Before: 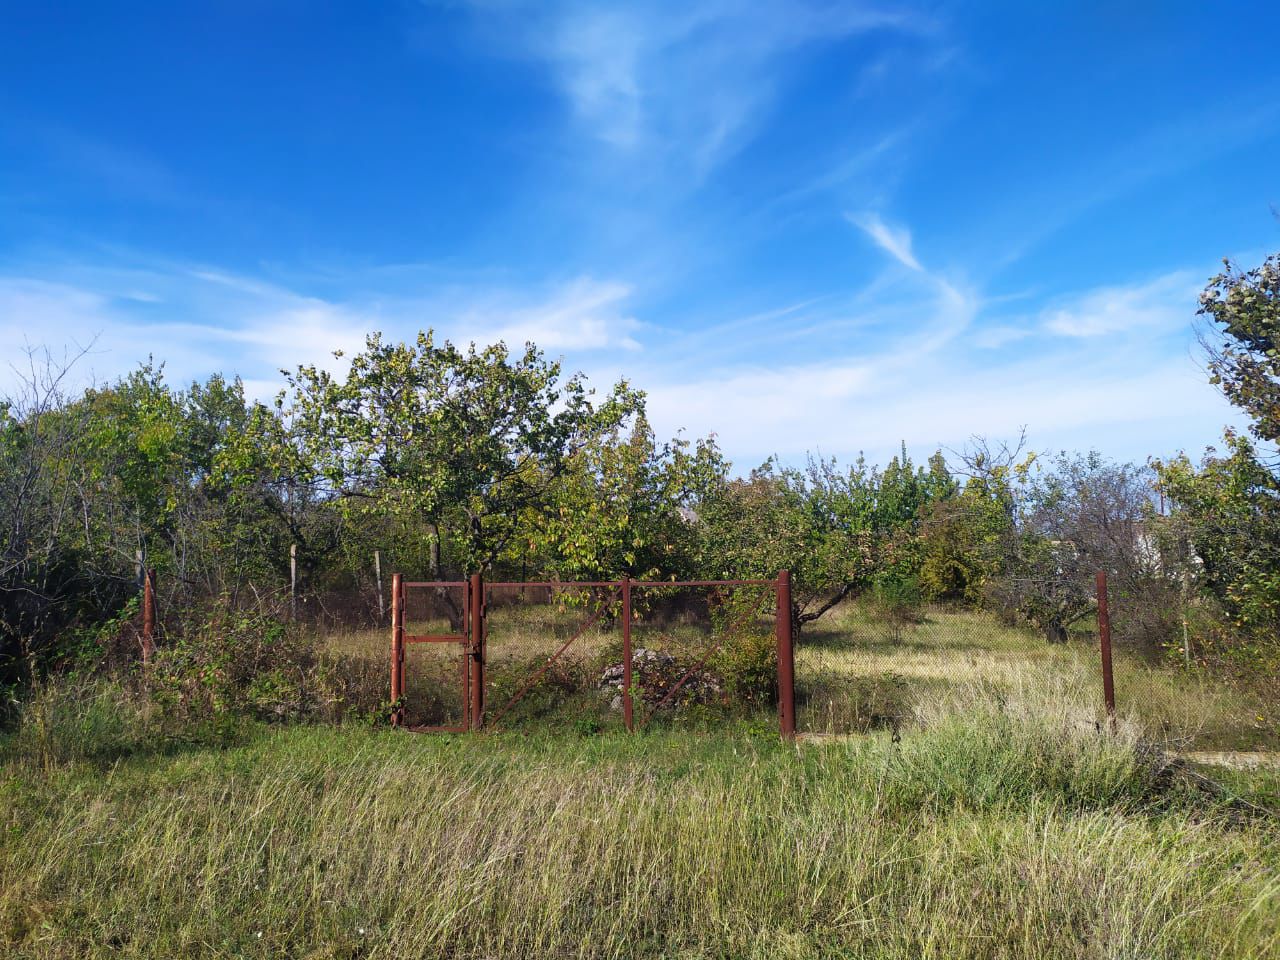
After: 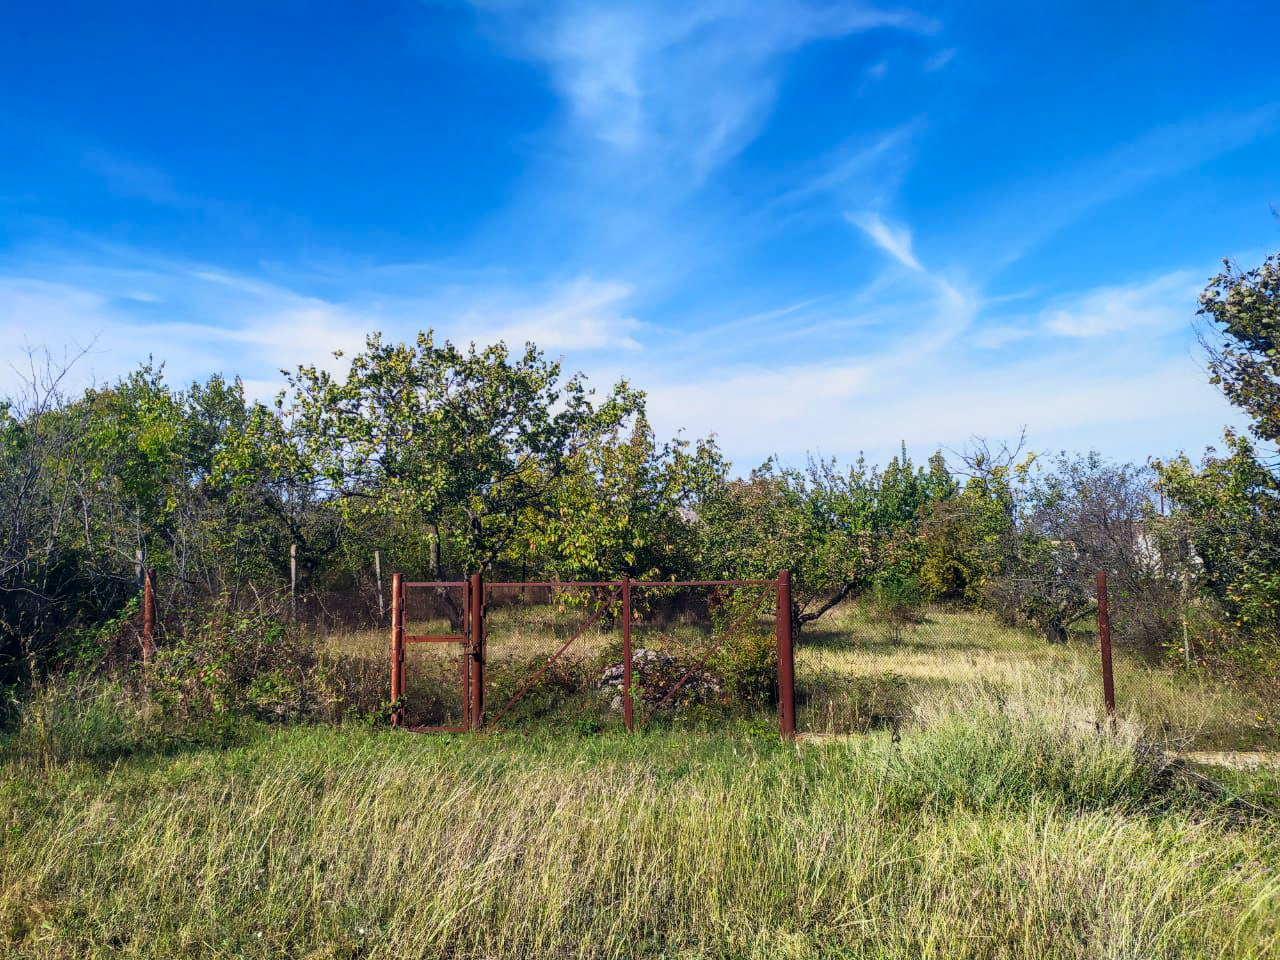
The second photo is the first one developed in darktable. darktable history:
graduated density: rotation 5.63°, offset 76.9
contrast brightness saturation: contrast 0.2, brightness 0.16, saturation 0.22
local contrast: on, module defaults
color correction: highlights a* 0.207, highlights b* 2.7, shadows a* -0.874, shadows b* -4.78
